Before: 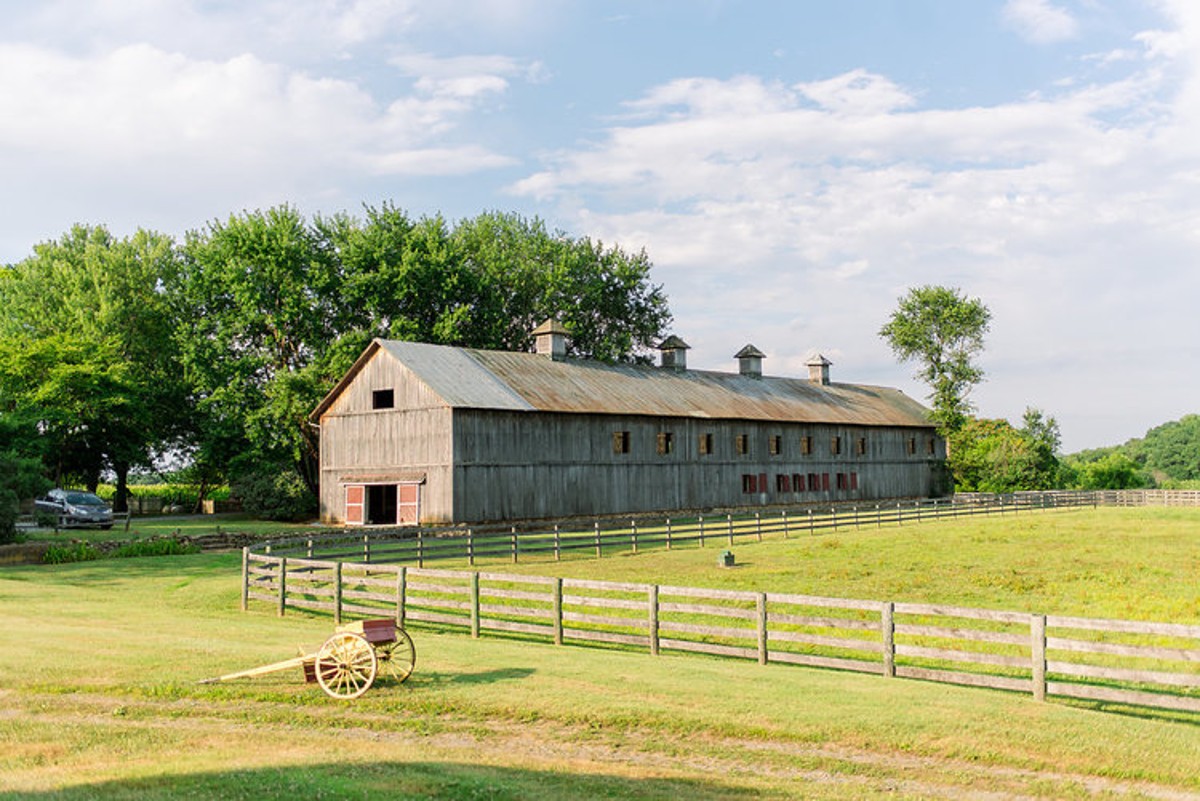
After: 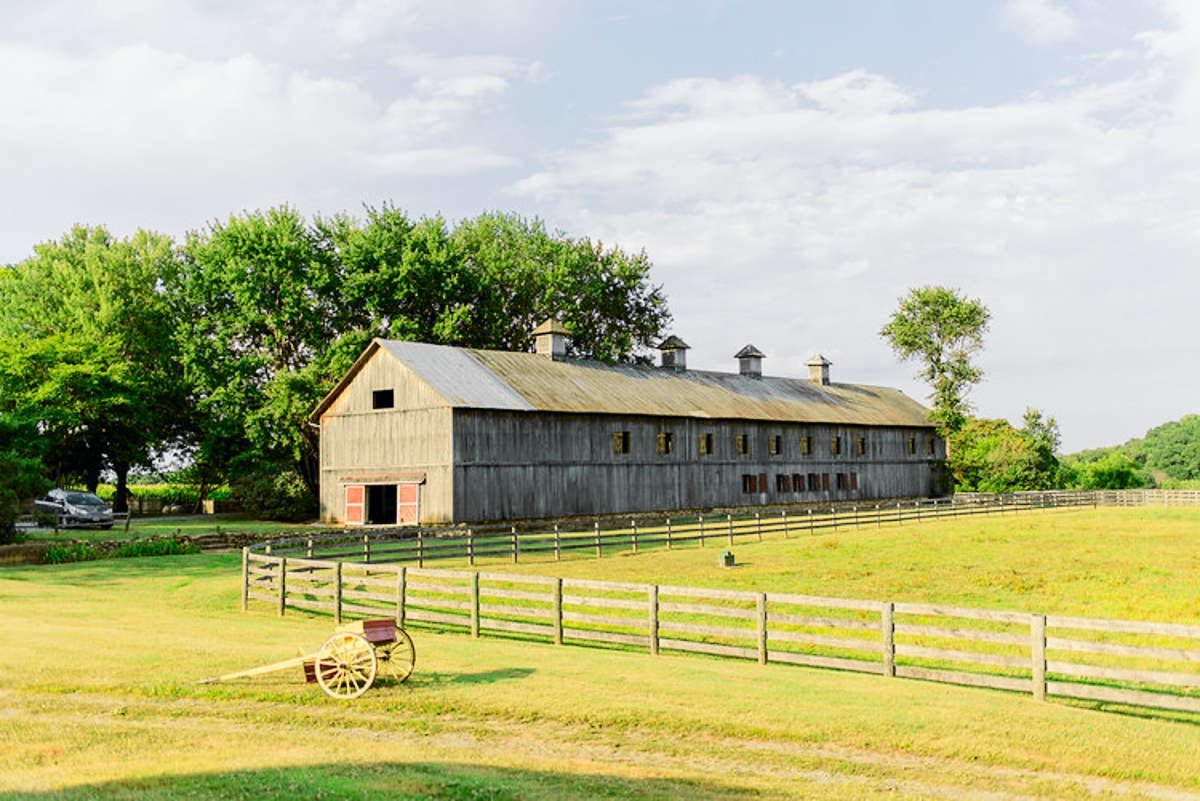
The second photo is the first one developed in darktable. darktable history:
tone curve: curves: ch0 [(0, 0) (0.071, 0.047) (0.266, 0.26) (0.483, 0.554) (0.753, 0.811) (1, 0.983)]; ch1 [(0, 0) (0.346, 0.307) (0.408, 0.387) (0.463, 0.465) (0.482, 0.493) (0.502, 0.499) (0.517, 0.502) (0.55, 0.548) (0.597, 0.61) (0.651, 0.698) (1, 1)]; ch2 [(0, 0) (0.346, 0.34) (0.434, 0.46) (0.485, 0.494) (0.5, 0.498) (0.517, 0.506) (0.526, 0.545) (0.583, 0.61) (0.625, 0.659) (1, 1)], color space Lab, independent channels, preserve colors none
